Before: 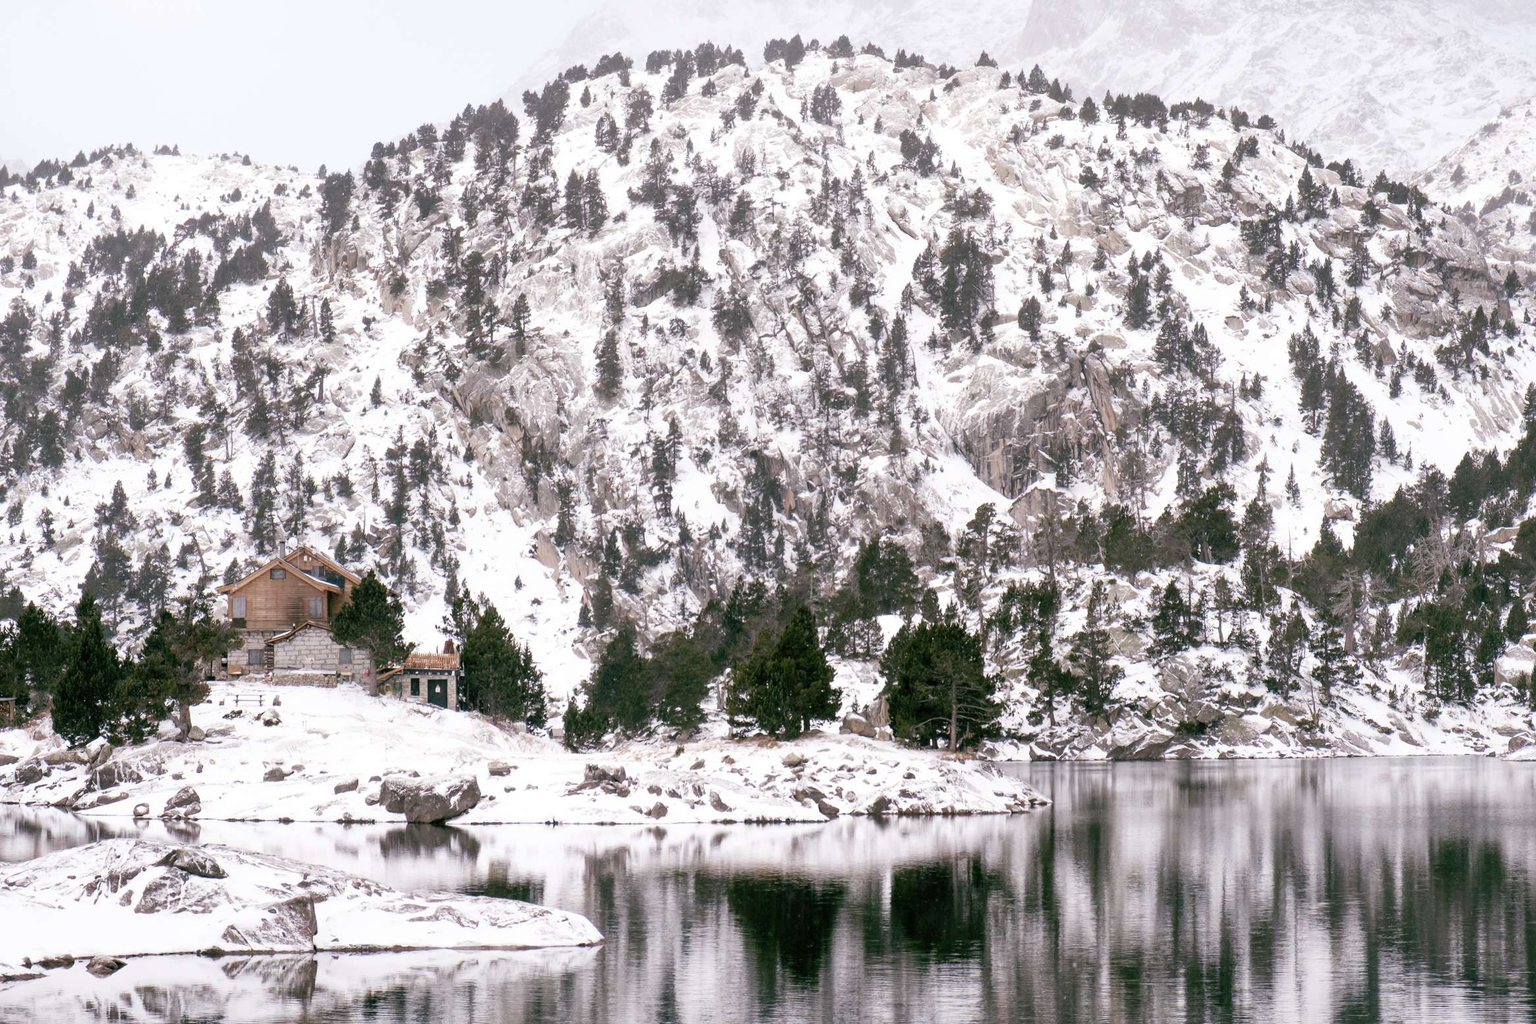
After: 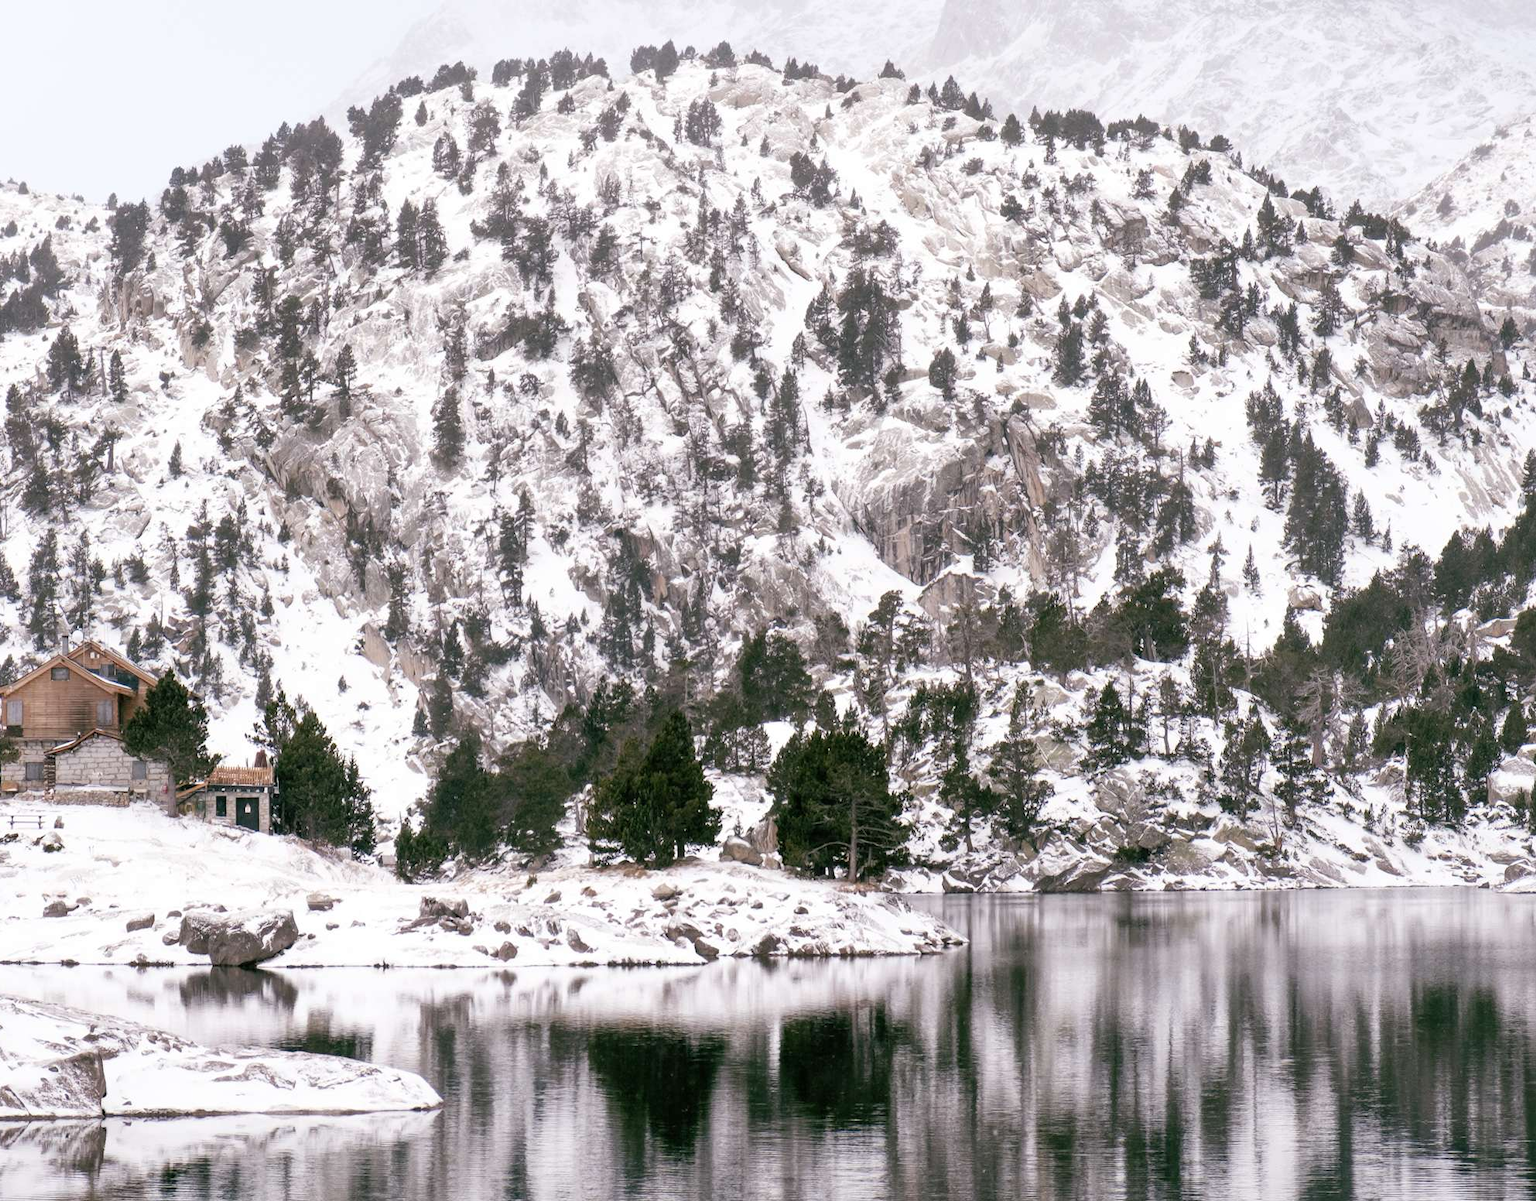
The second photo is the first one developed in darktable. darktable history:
crop and rotate: left 14.794%
